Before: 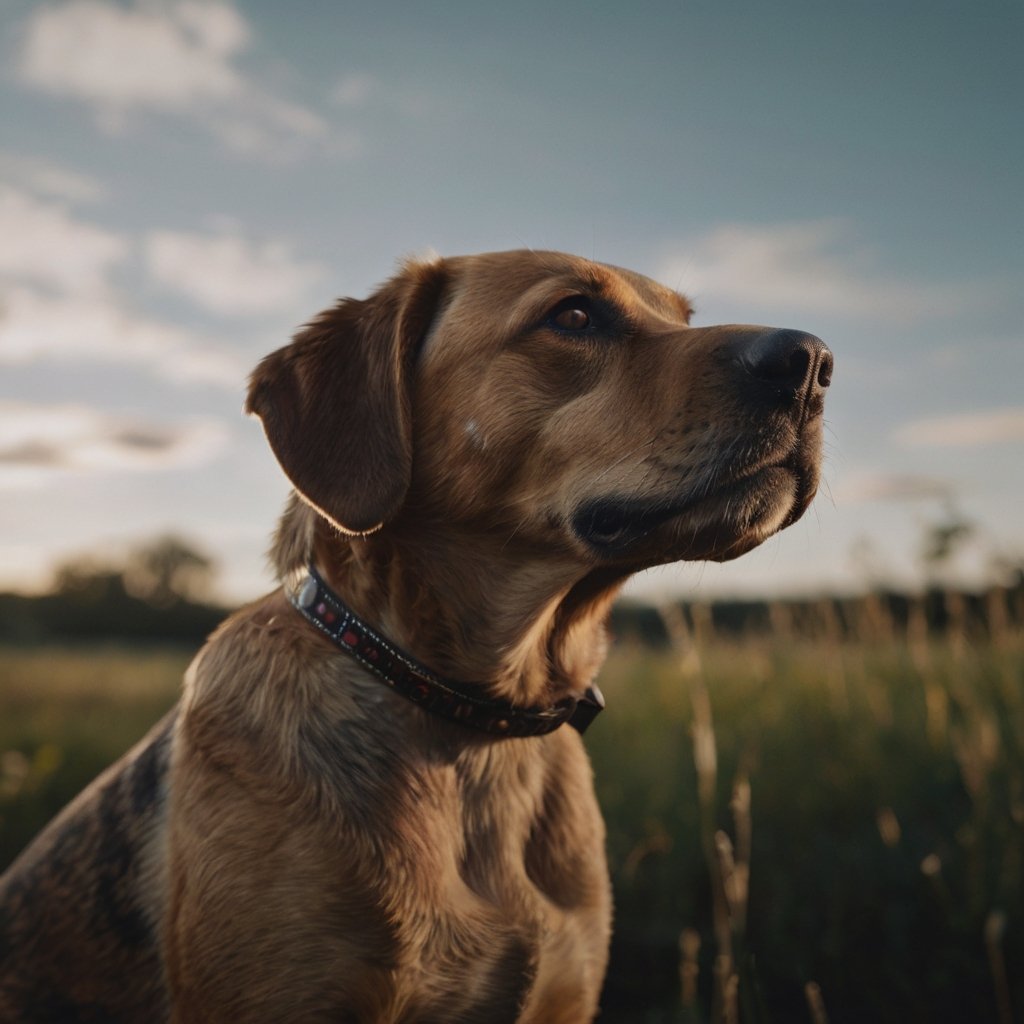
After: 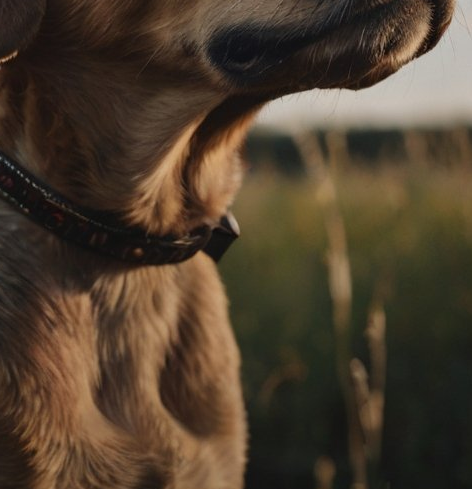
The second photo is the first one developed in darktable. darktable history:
crop: left 35.738%, top 46.11%, right 18.09%, bottom 6.12%
